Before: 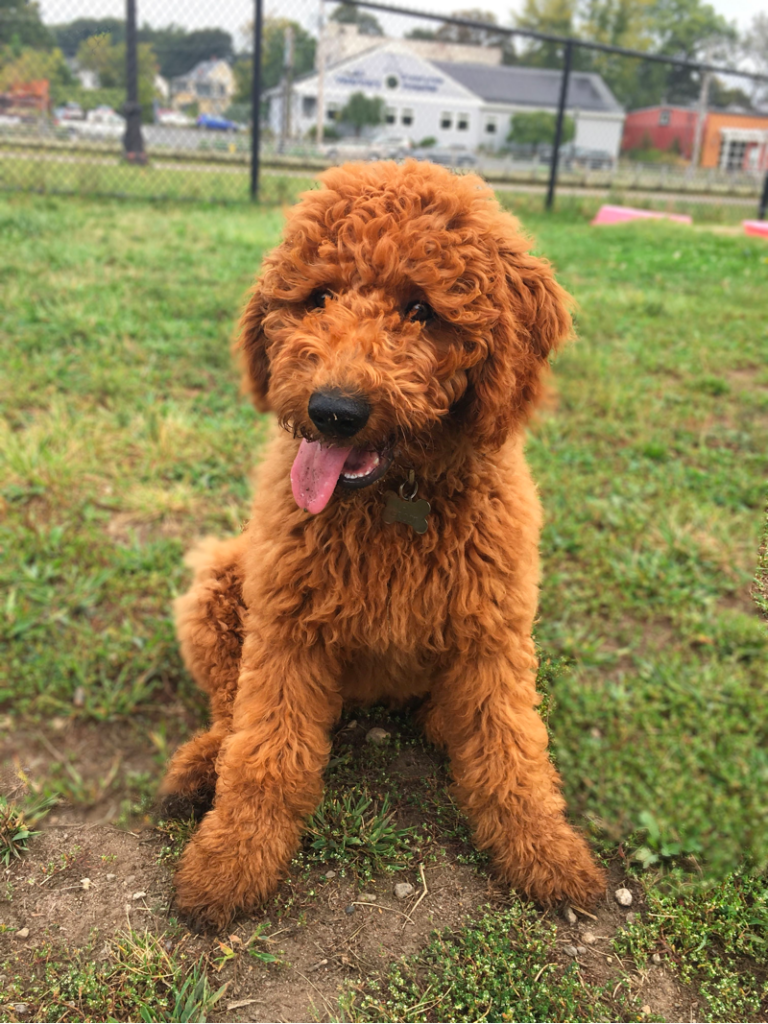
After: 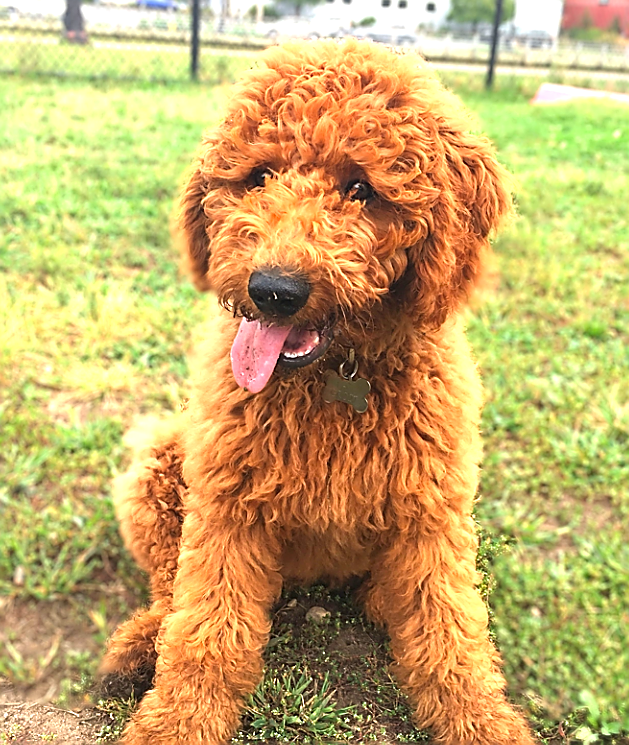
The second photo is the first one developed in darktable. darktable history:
crop: left 7.856%, top 11.836%, right 10.12%, bottom 15.387%
exposure: black level correction 0, exposure 1.2 EV, compensate highlight preservation false
sharpen: radius 1.4, amount 1.25, threshold 0.7
